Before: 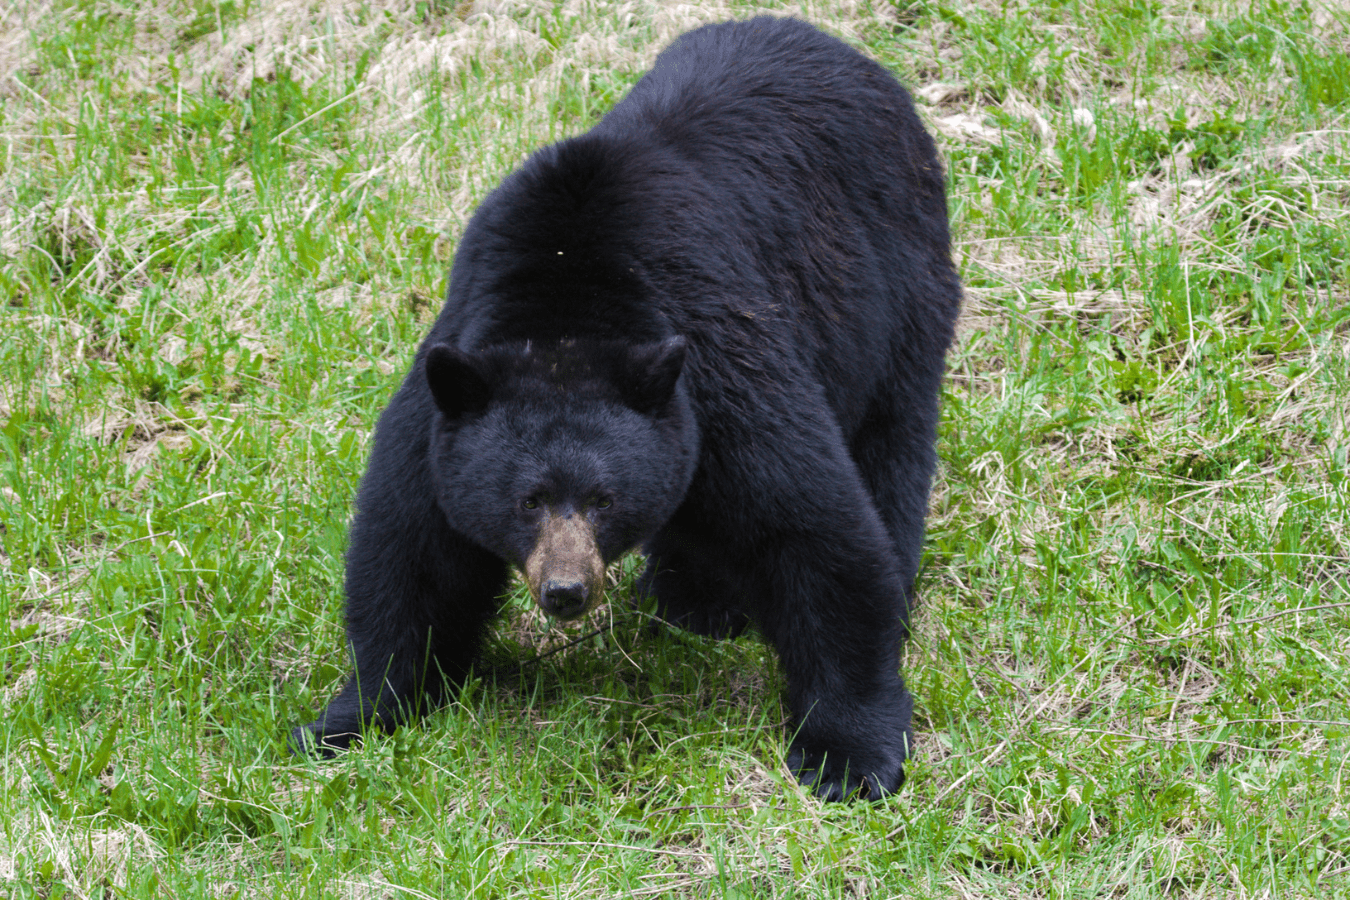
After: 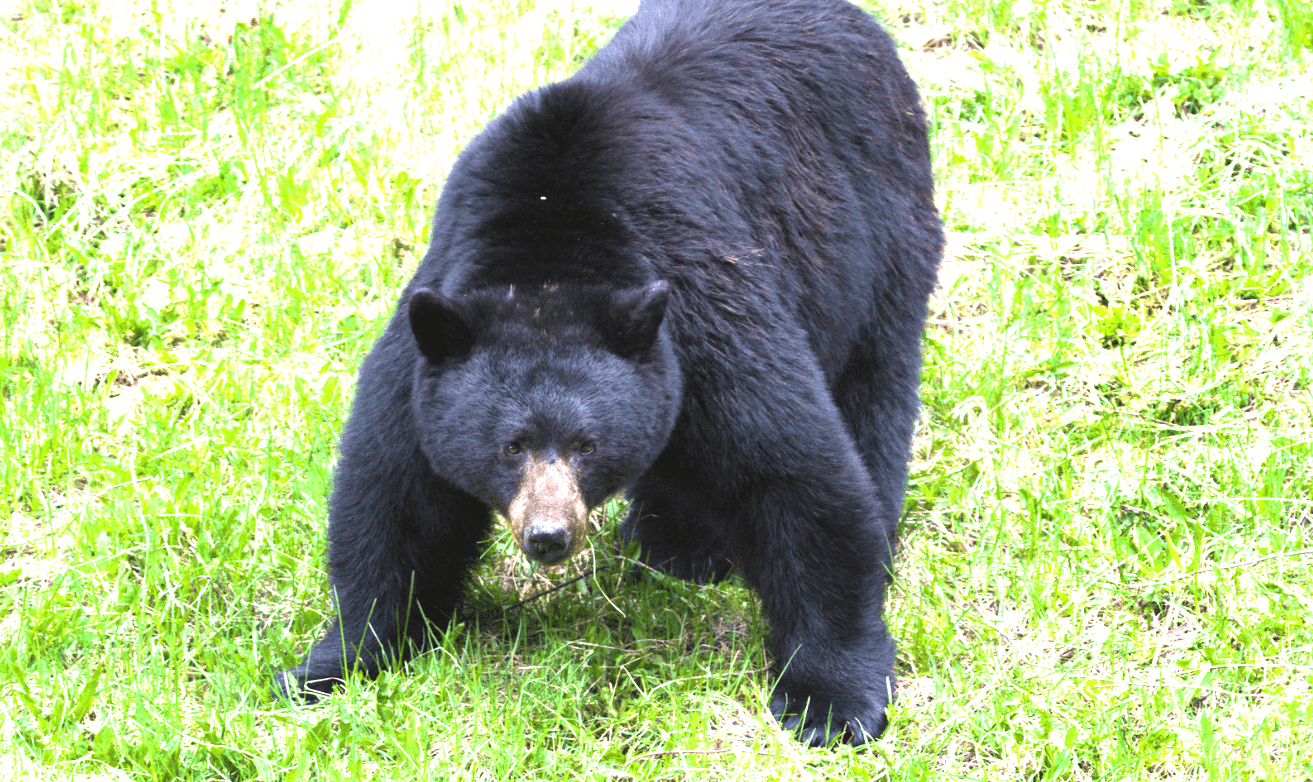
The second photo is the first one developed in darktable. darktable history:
crop: left 1.276%, top 6.192%, right 1.443%, bottom 6.892%
exposure: black level correction 0, exposure 1.666 EV, compensate exposure bias true, compensate highlight preservation false
